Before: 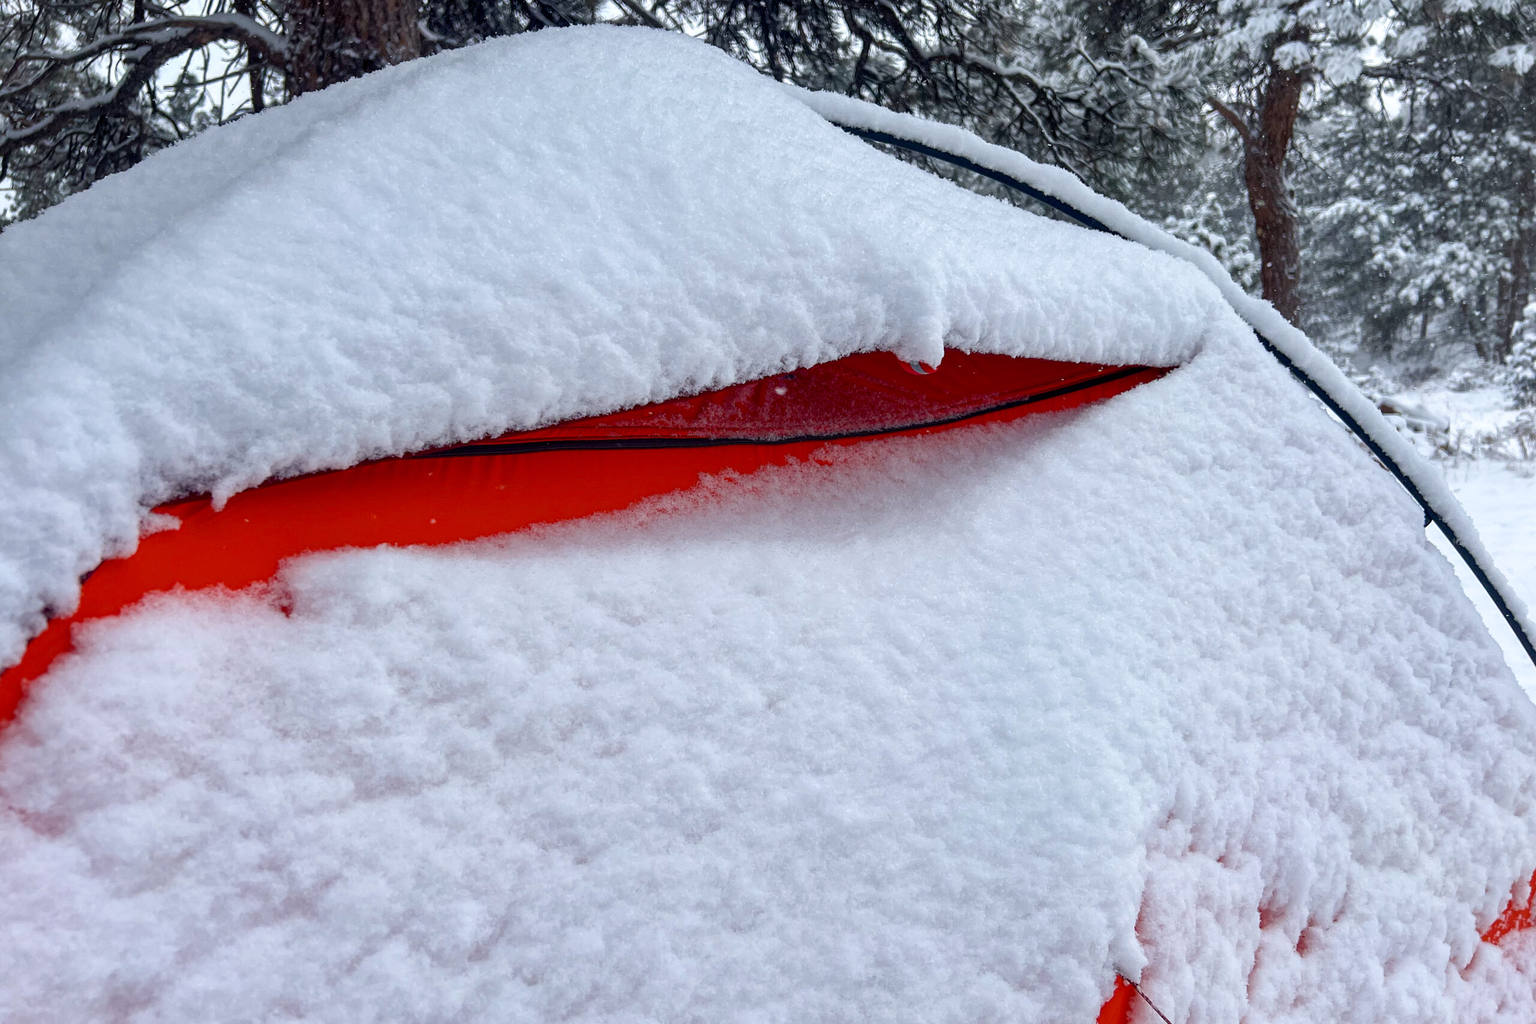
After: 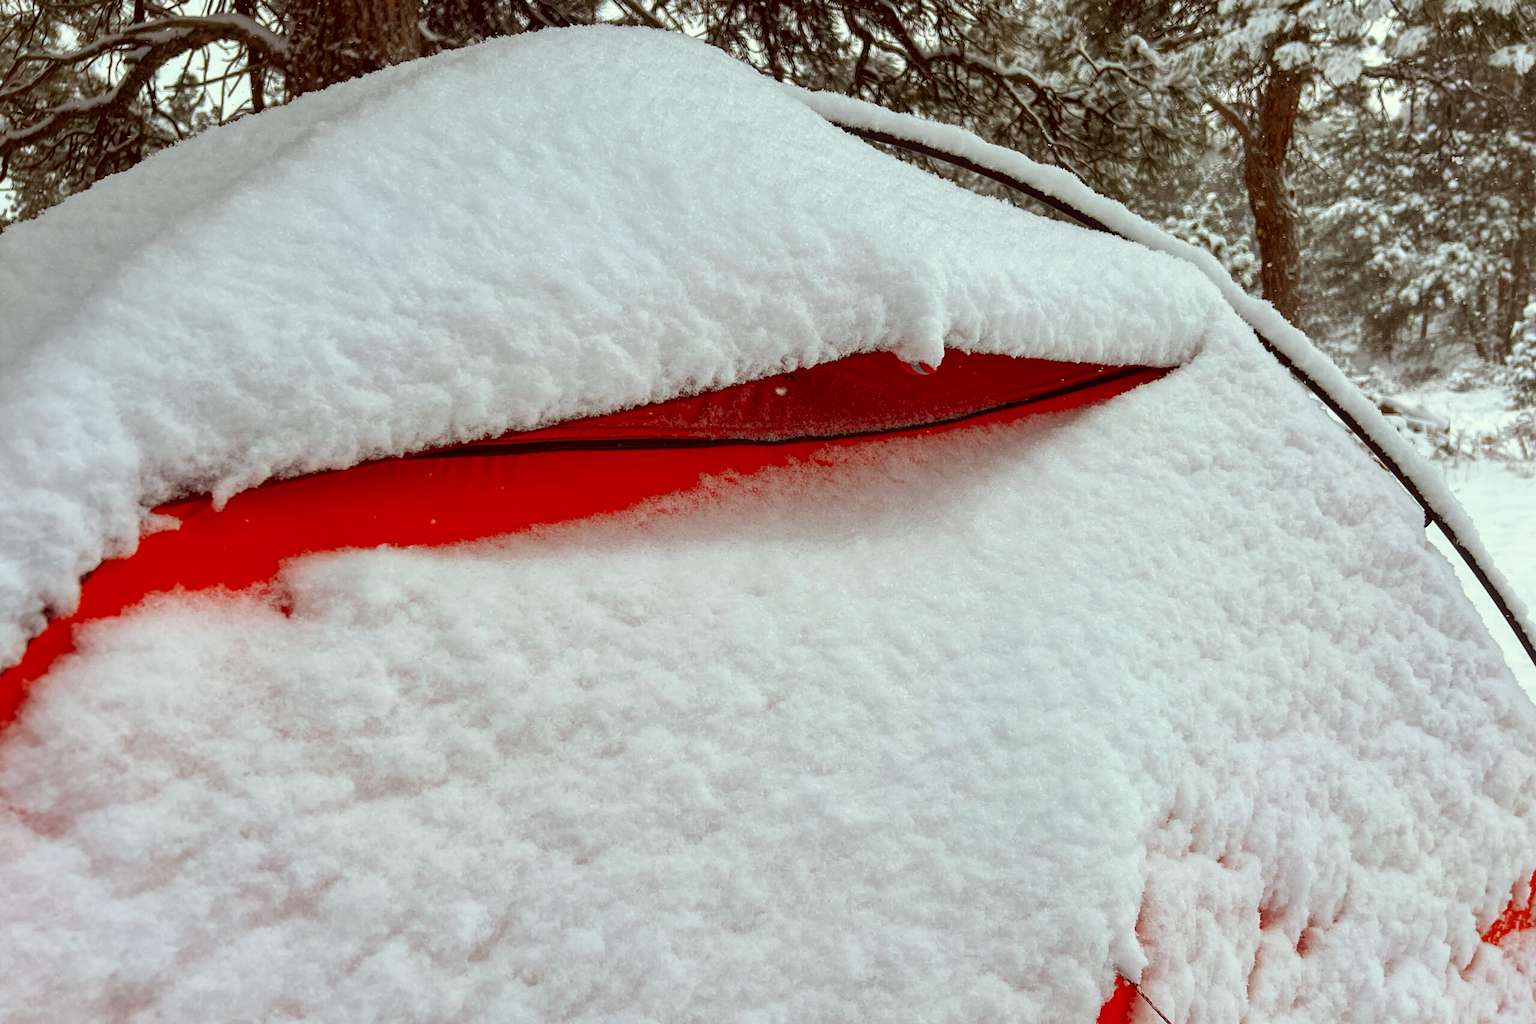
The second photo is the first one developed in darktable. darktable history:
color correction: highlights a* -6.04, highlights b* 9.17, shadows a* 10.53, shadows b* 23.52
